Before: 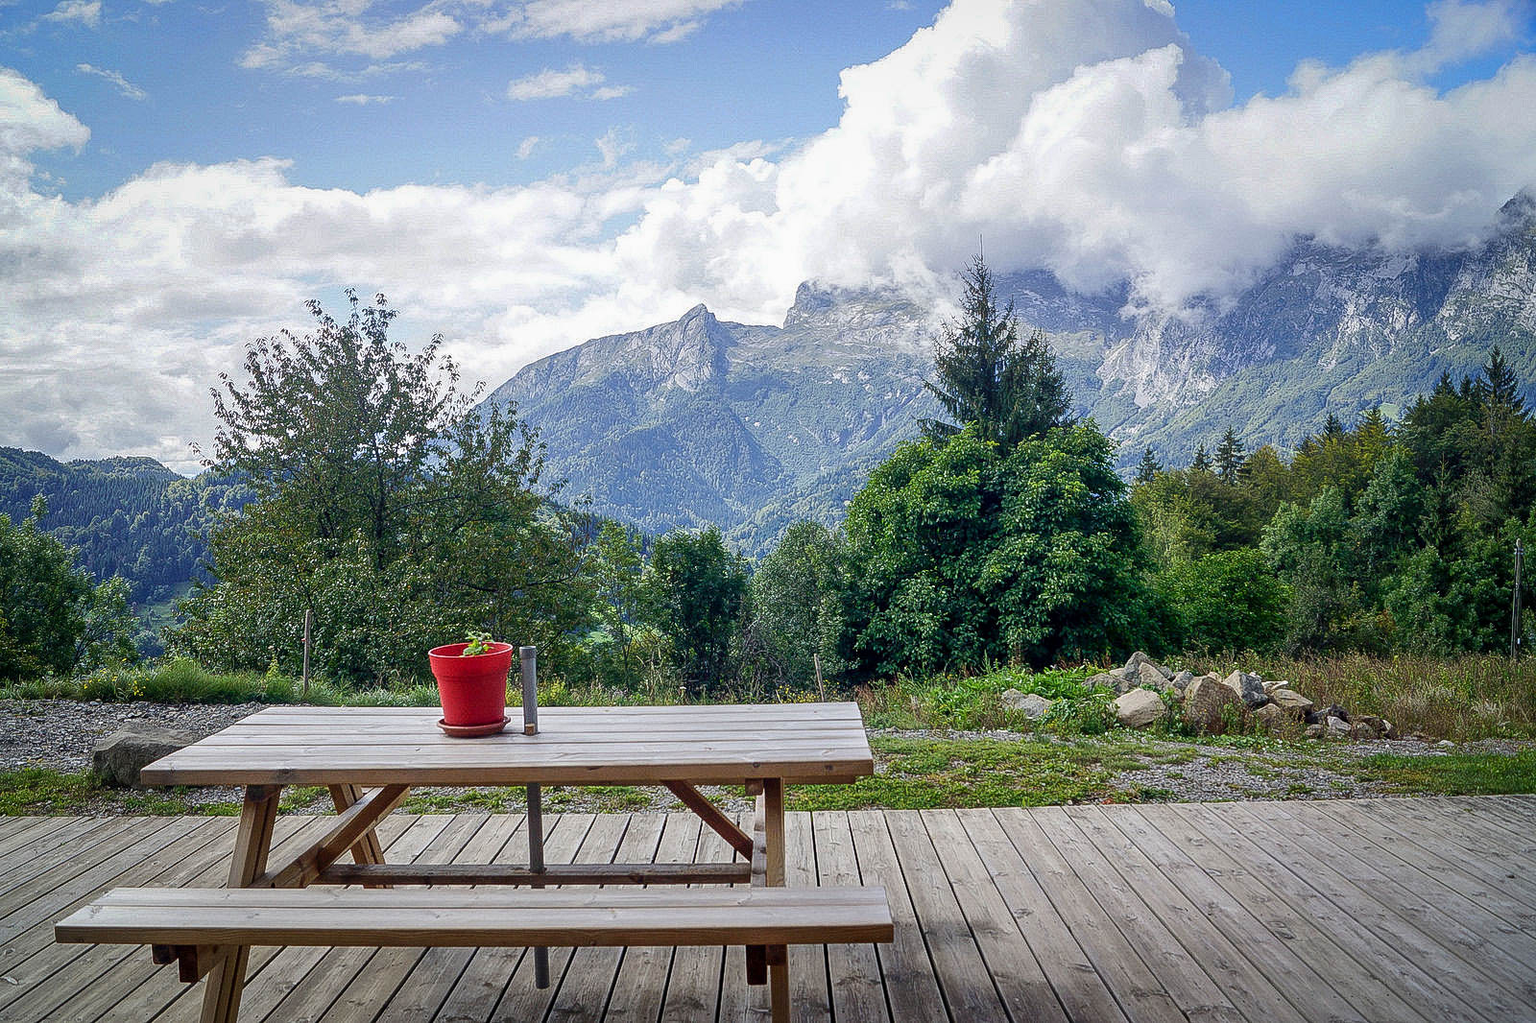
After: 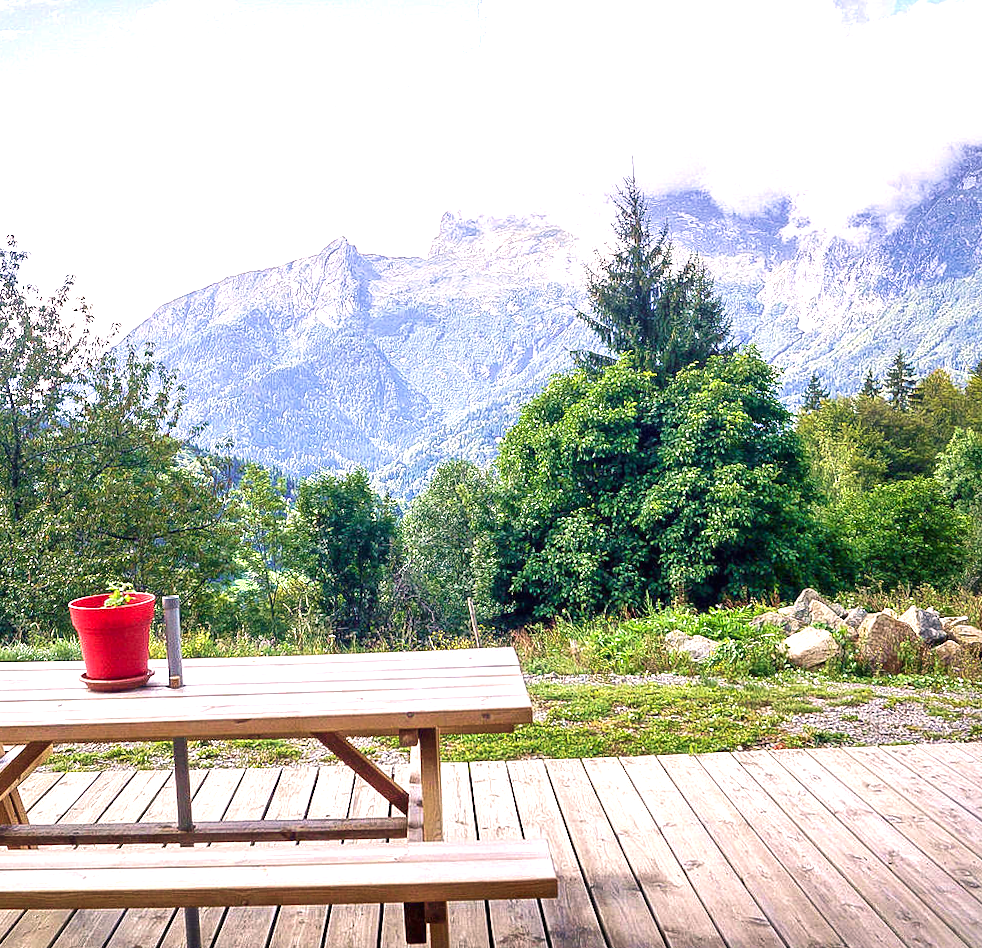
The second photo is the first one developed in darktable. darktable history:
color correction: highlights a* 7.34, highlights b* 4.37
exposure: black level correction 0, exposure 1.3 EV, compensate exposure bias true, compensate highlight preservation false
velvia: strength 30%
rotate and perspective: rotation -1.32°, lens shift (horizontal) -0.031, crop left 0.015, crop right 0.985, crop top 0.047, crop bottom 0.982
crop and rotate: left 22.918%, top 5.629%, right 14.711%, bottom 2.247%
